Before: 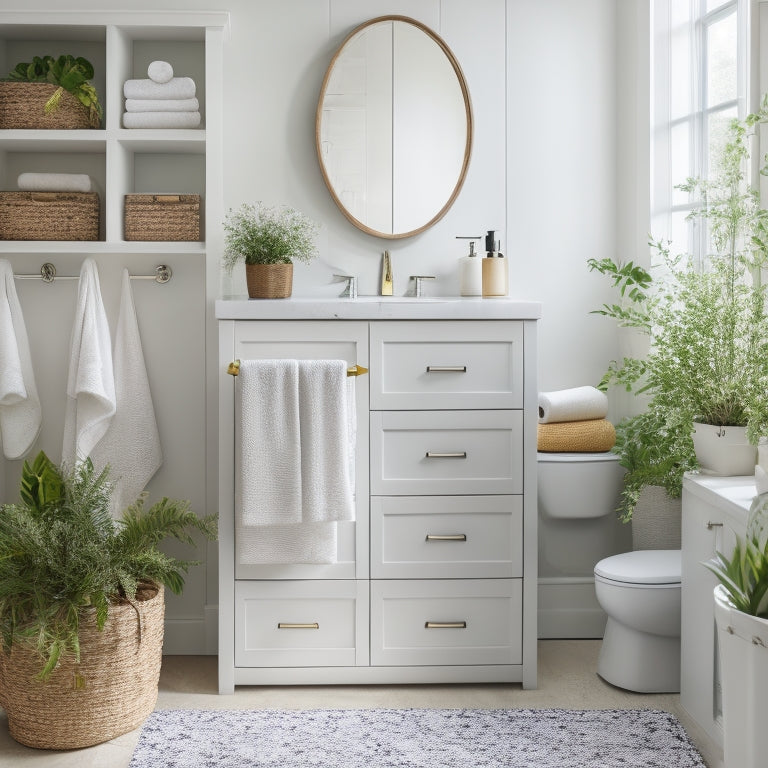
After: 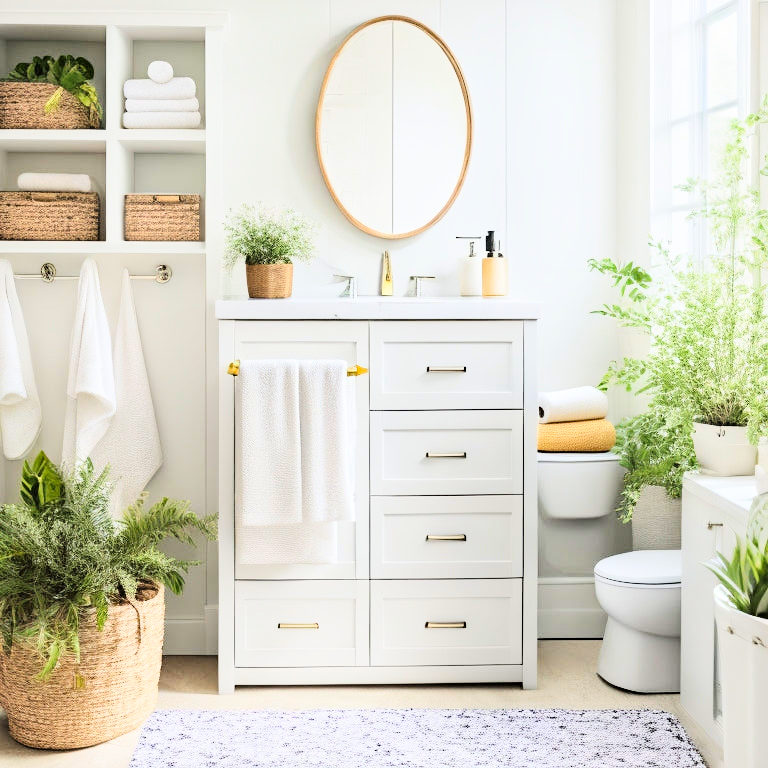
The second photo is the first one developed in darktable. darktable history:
tone equalizer: -8 EV -0.002 EV, -7 EV 0.005 EV, -6 EV -0.009 EV, -5 EV 0.011 EV, -4 EV -0.012 EV, -3 EV 0.007 EV, -2 EV -0.062 EV, -1 EV -0.293 EV, +0 EV -0.582 EV, smoothing diameter 2%, edges refinement/feathering 20, mask exposure compensation -1.57 EV, filter diffusion 5
haze removal: compatibility mode true, adaptive false
exposure: exposure 0.3 EV, compensate highlight preservation false
tone curve: curves: ch0 [(0, 0) (0.004, 0) (0.133, 0.071) (0.325, 0.456) (0.832, 0.957) (1, 1)], color space Lab, linked channels, preserve colors none
